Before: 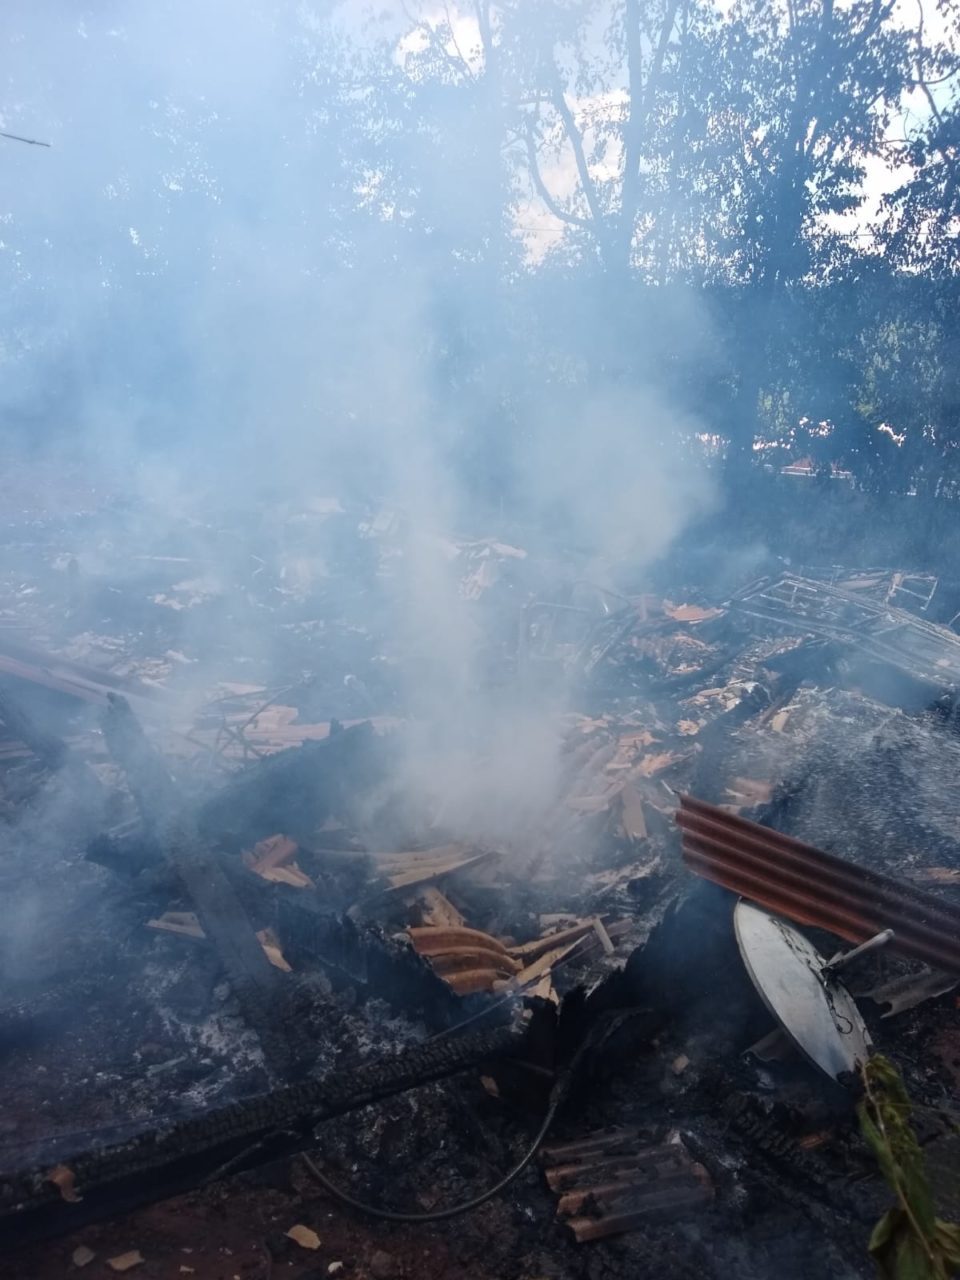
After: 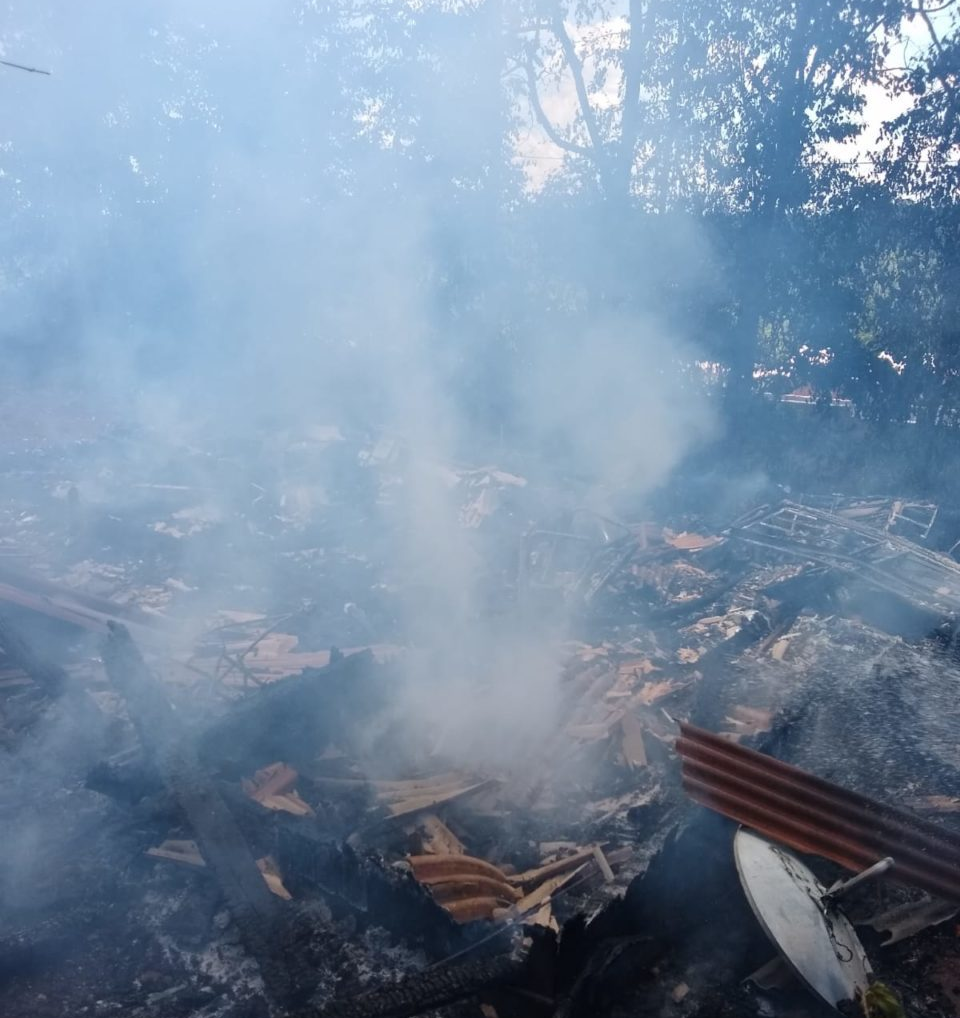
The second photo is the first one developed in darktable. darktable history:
crop and rotate: top 5.652%, bottom 14.757%
